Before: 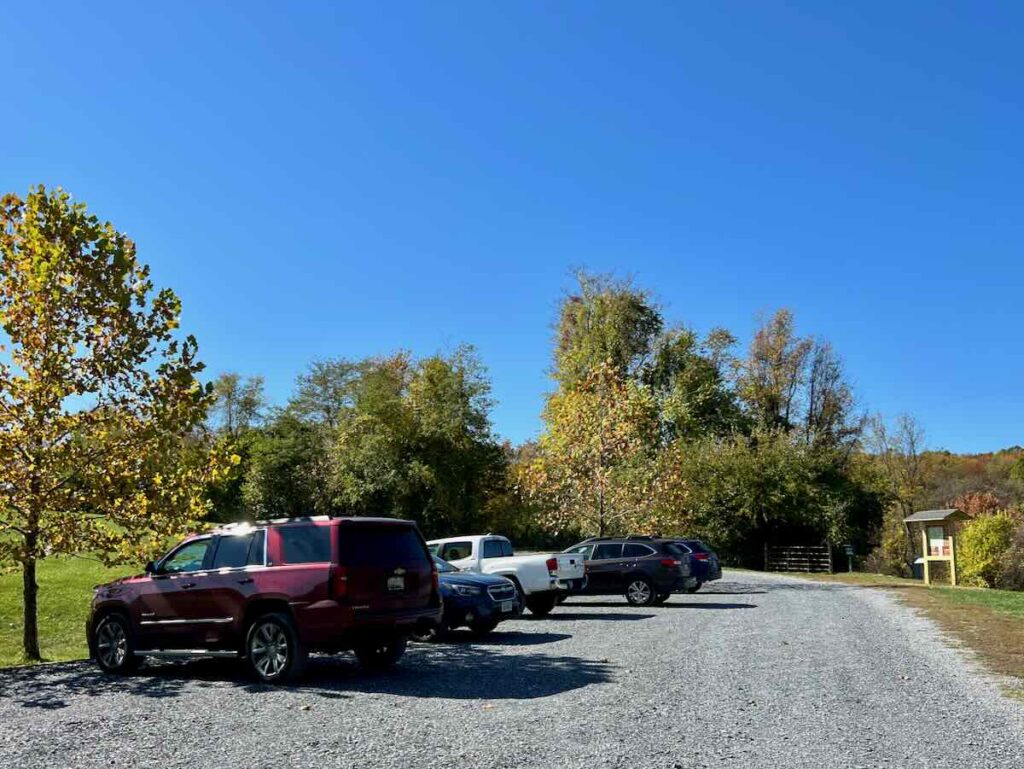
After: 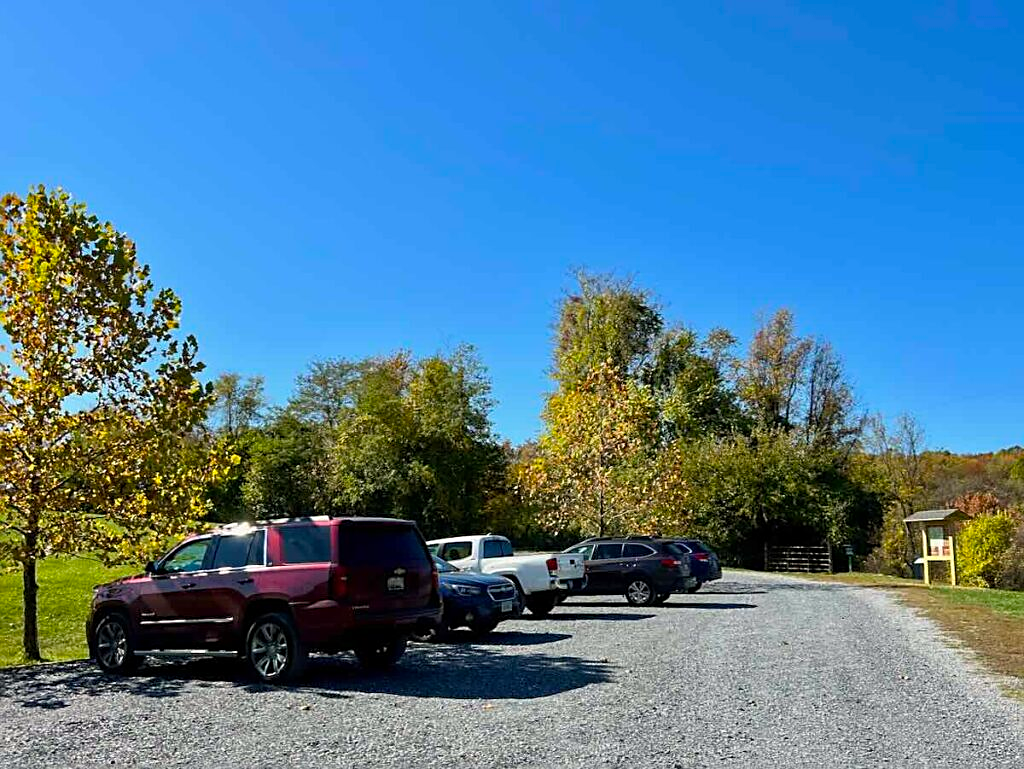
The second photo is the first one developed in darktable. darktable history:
sharpen: on, module defaults
white balance: red 1.009, blue 0.985
color balance: output saturation 120%
